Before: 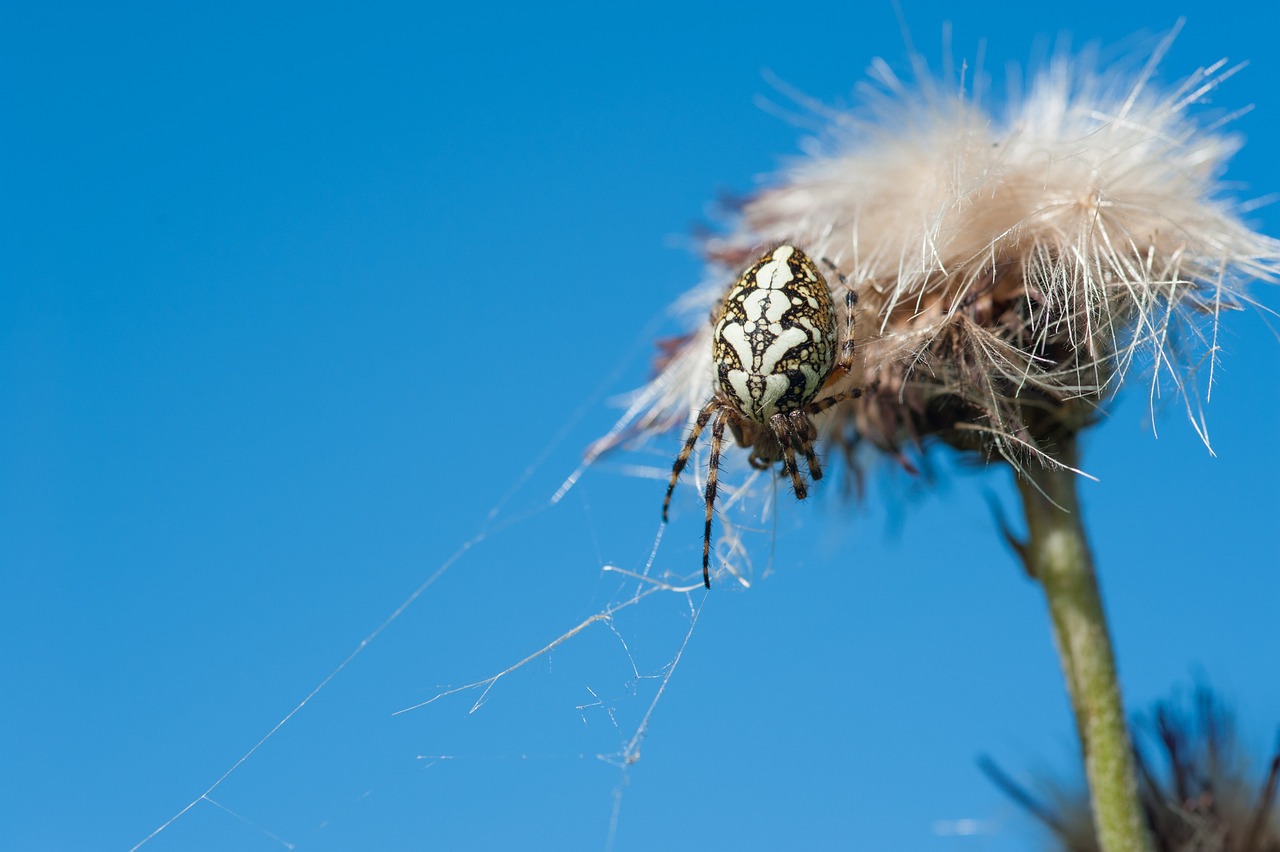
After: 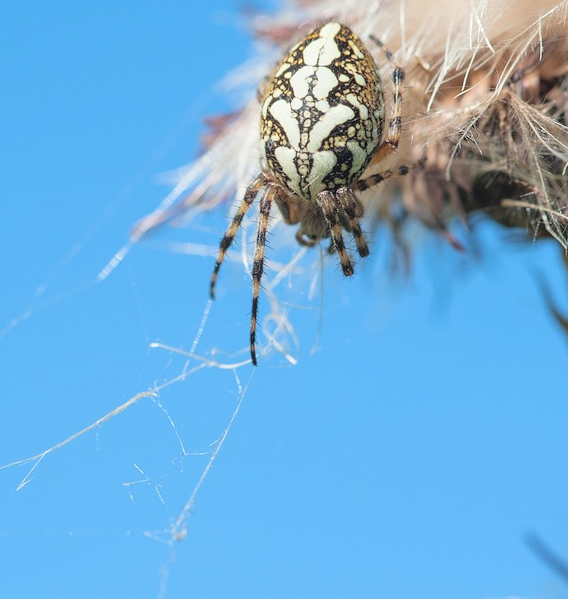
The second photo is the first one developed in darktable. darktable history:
crop: left 35.432%, top 26.233%, right 20.145%, bottom 3.432%
contrast brightness saturation: brightness 0.28
